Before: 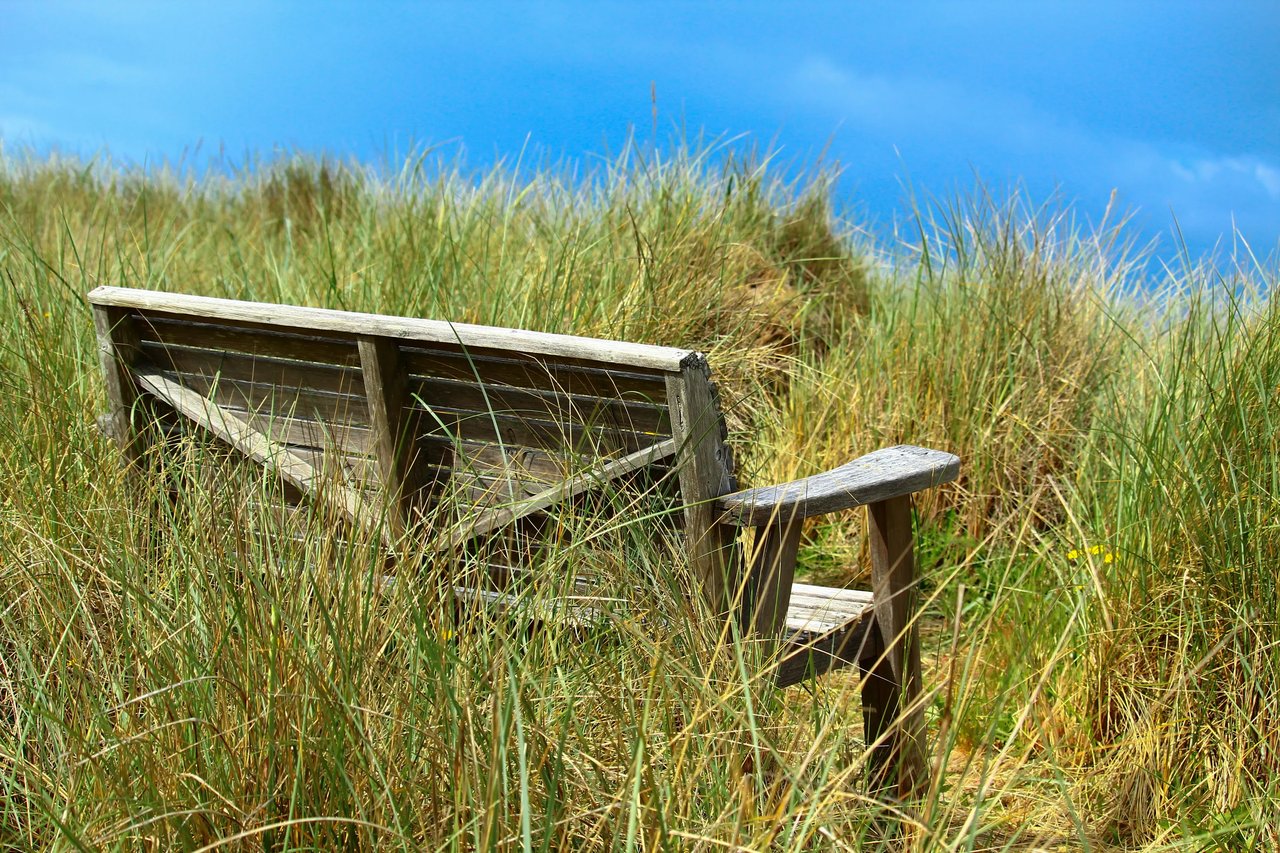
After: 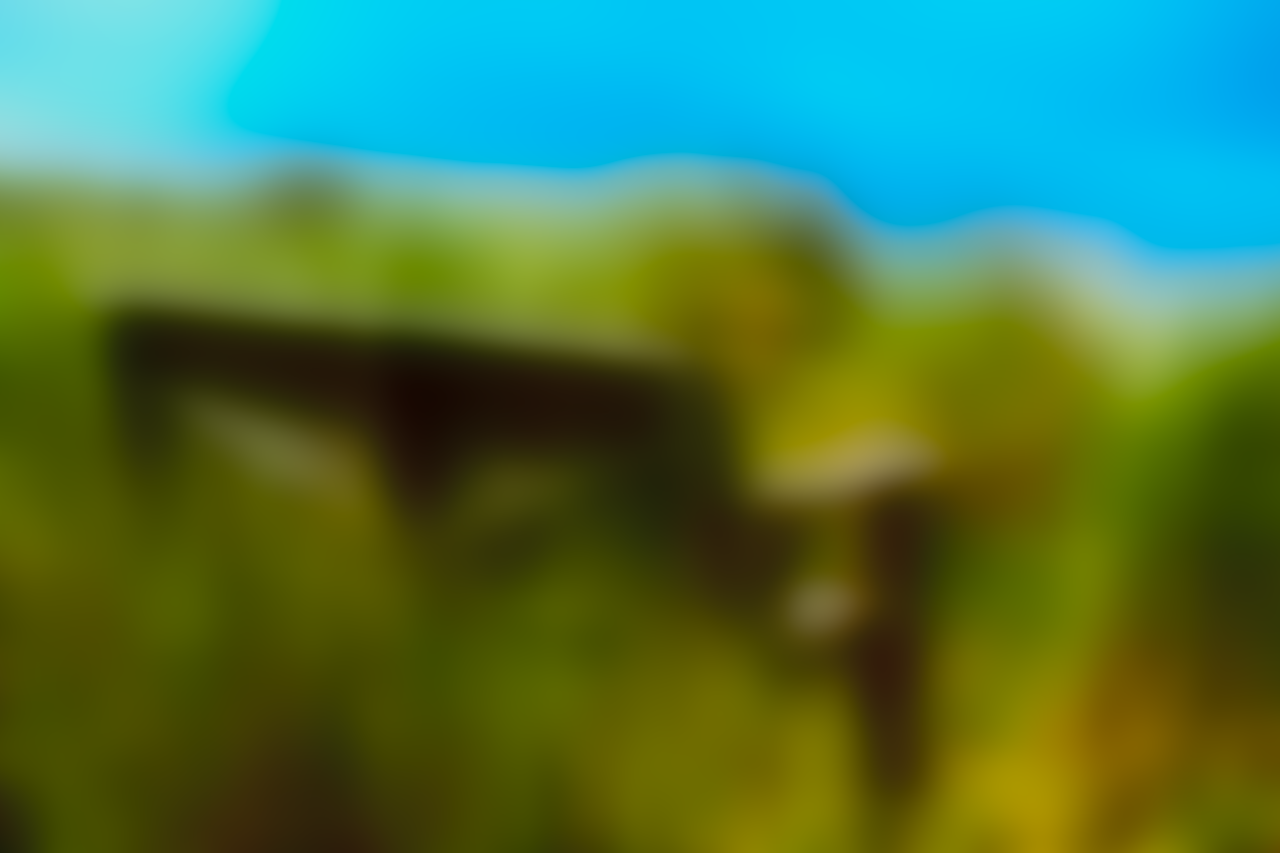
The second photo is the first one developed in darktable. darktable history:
base curve: curves: ch0 [(0, 0) (0.088, 0.125) (0.176, 0.251) (0.354, 0.501) (0.613, 0.749) (1, 0.877)], preserve colors none
lowpass: radius 31.92, contrast 1.72, brightness -0.98, saturation 0.94
color balance rgb: perceptual saturation grading › global saturation 30%, global vibrance 20%
tone curve: curves: ch0 [(0, 0) (0.045, 0.074) (0.883, 0.858) (1, 1)]; ch1 [(0, 0) (0.149, 0.074) (0.379, 0.327) (0.427, 0.401) (0.489, 0.479) (0.505, 0.515) (0.537, 0.573) (0.563, 0.599) (1, 1)]; ch2 [(0, 0) (0.307, 0.298) (0.388, 0.375) (0.443, 0.456) (0.485, 0.492) (1, 1)], color space Lab, independent channels, preserve colors none
